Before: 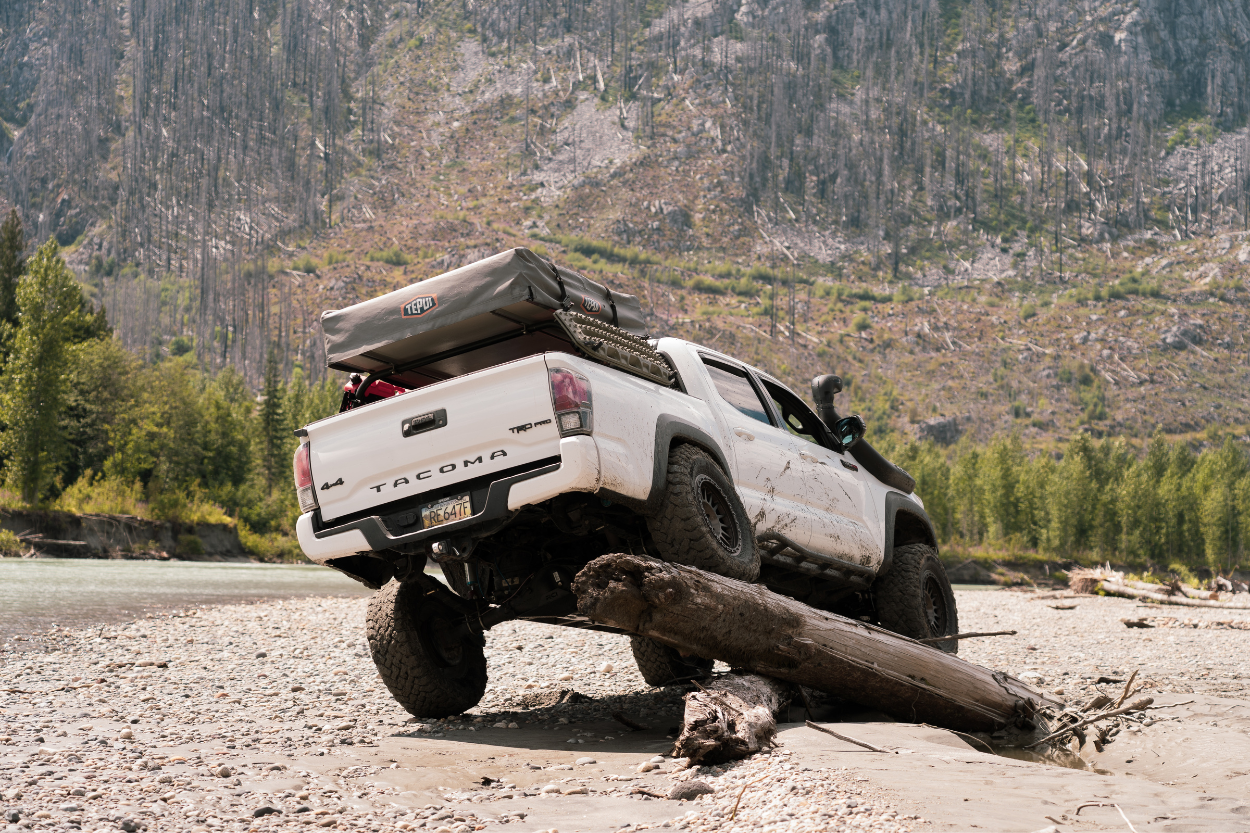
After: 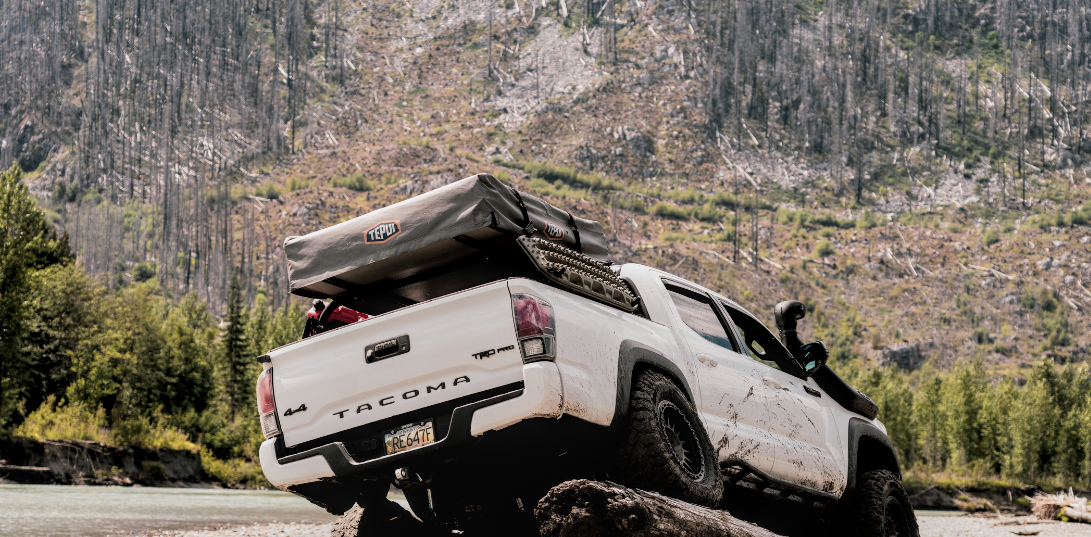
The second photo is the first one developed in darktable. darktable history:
crop: left 3.015%, top 8.969%, right 9.647%, bottom 26.457%
filmic rgb: black relative exposure -5 EV, white relative exposure 3.5 EV, hardness 3.19, contrast 1.2, highlights saturation mix -50%
local contrast: detail 130%
